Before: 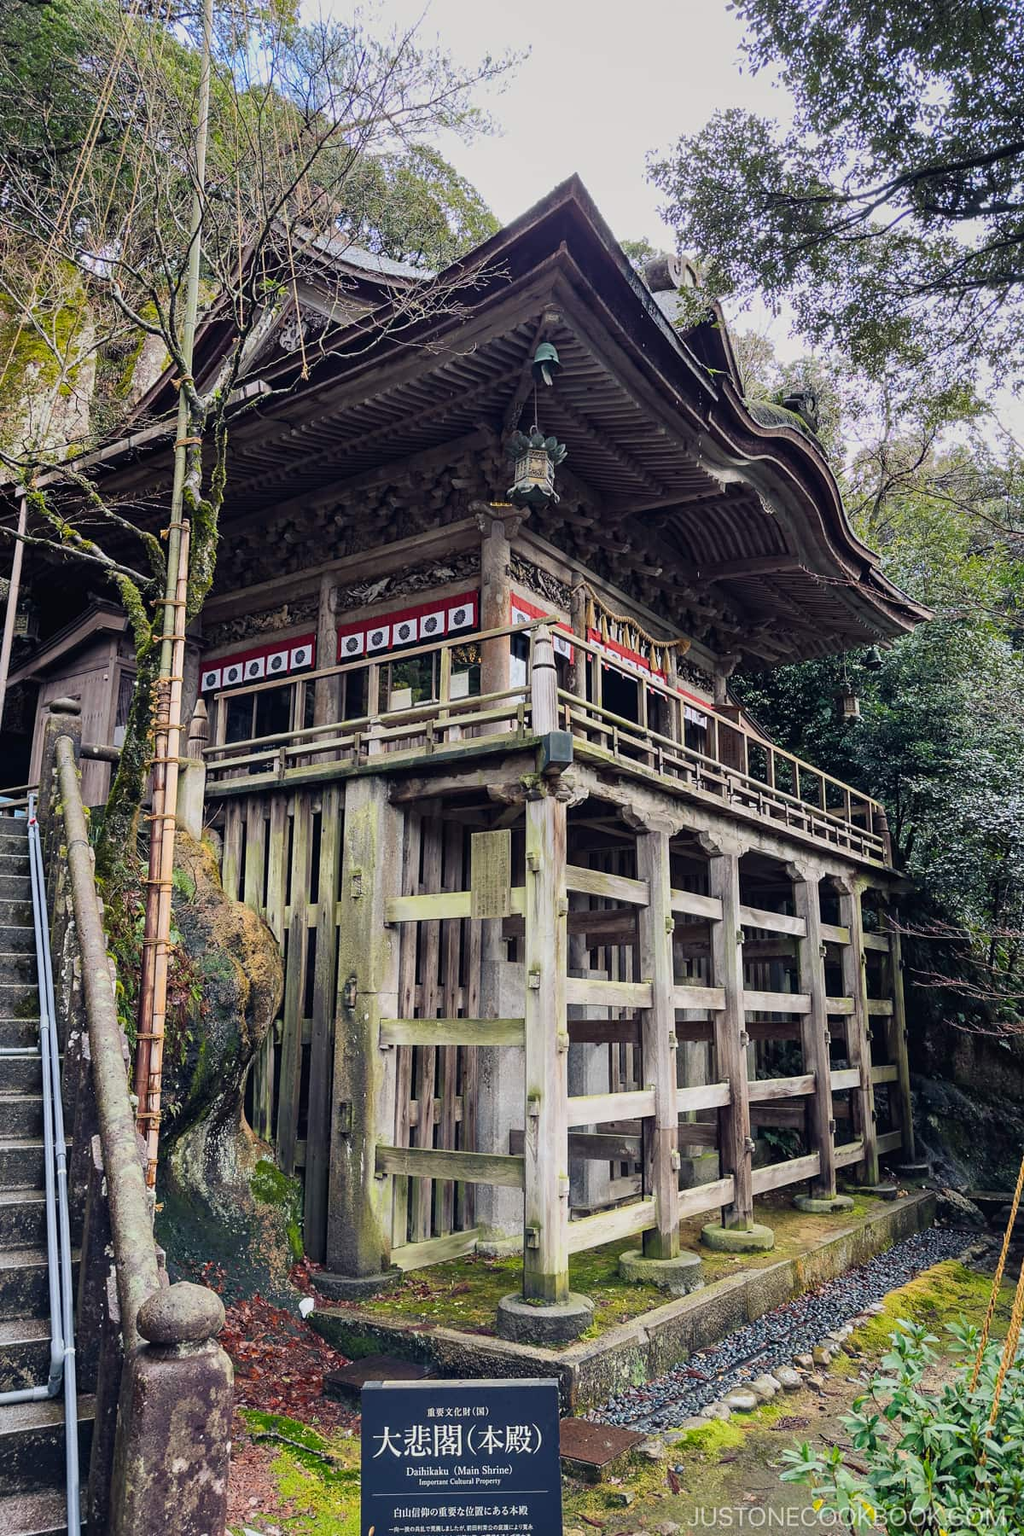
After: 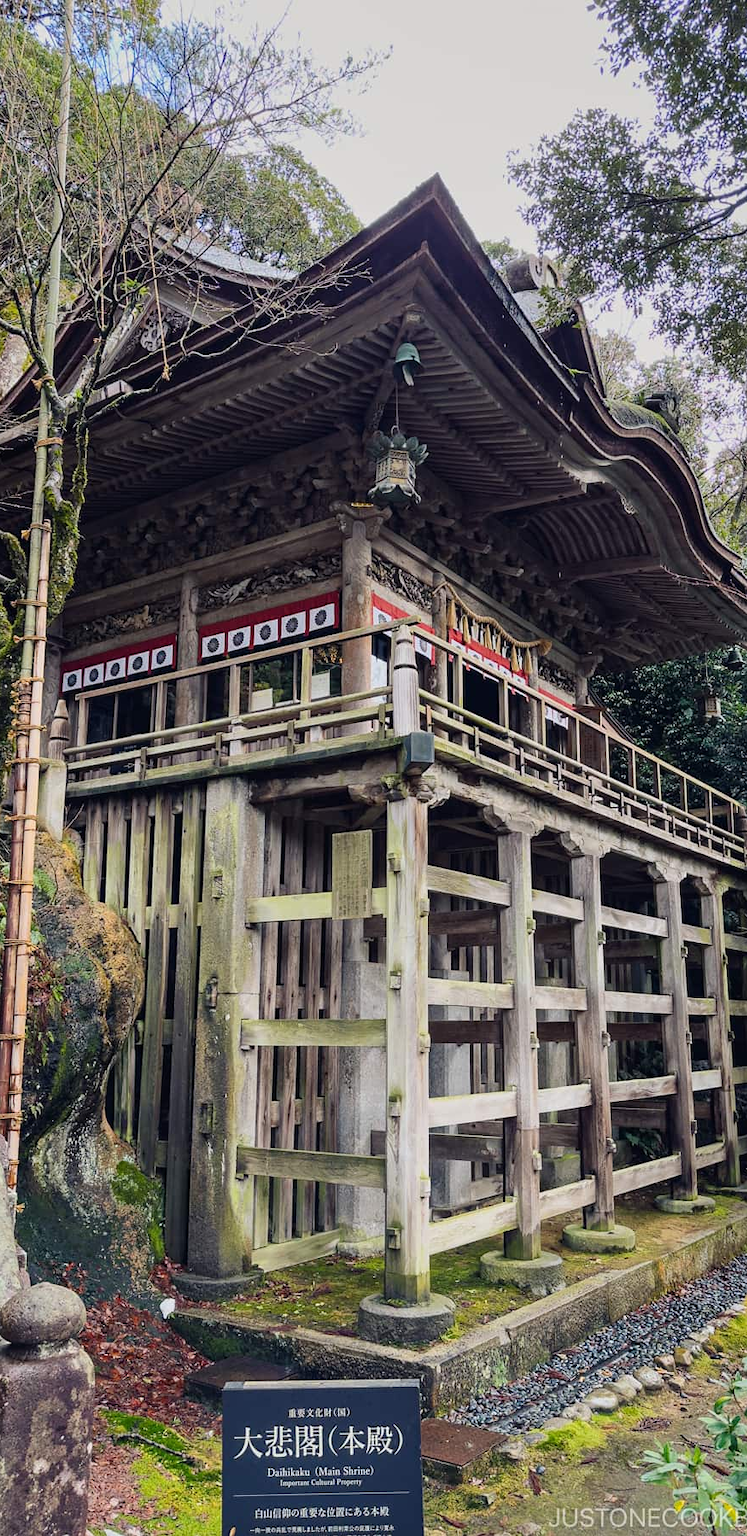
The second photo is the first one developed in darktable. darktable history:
crop: left 13.602%, top 0%, right 13.467%
